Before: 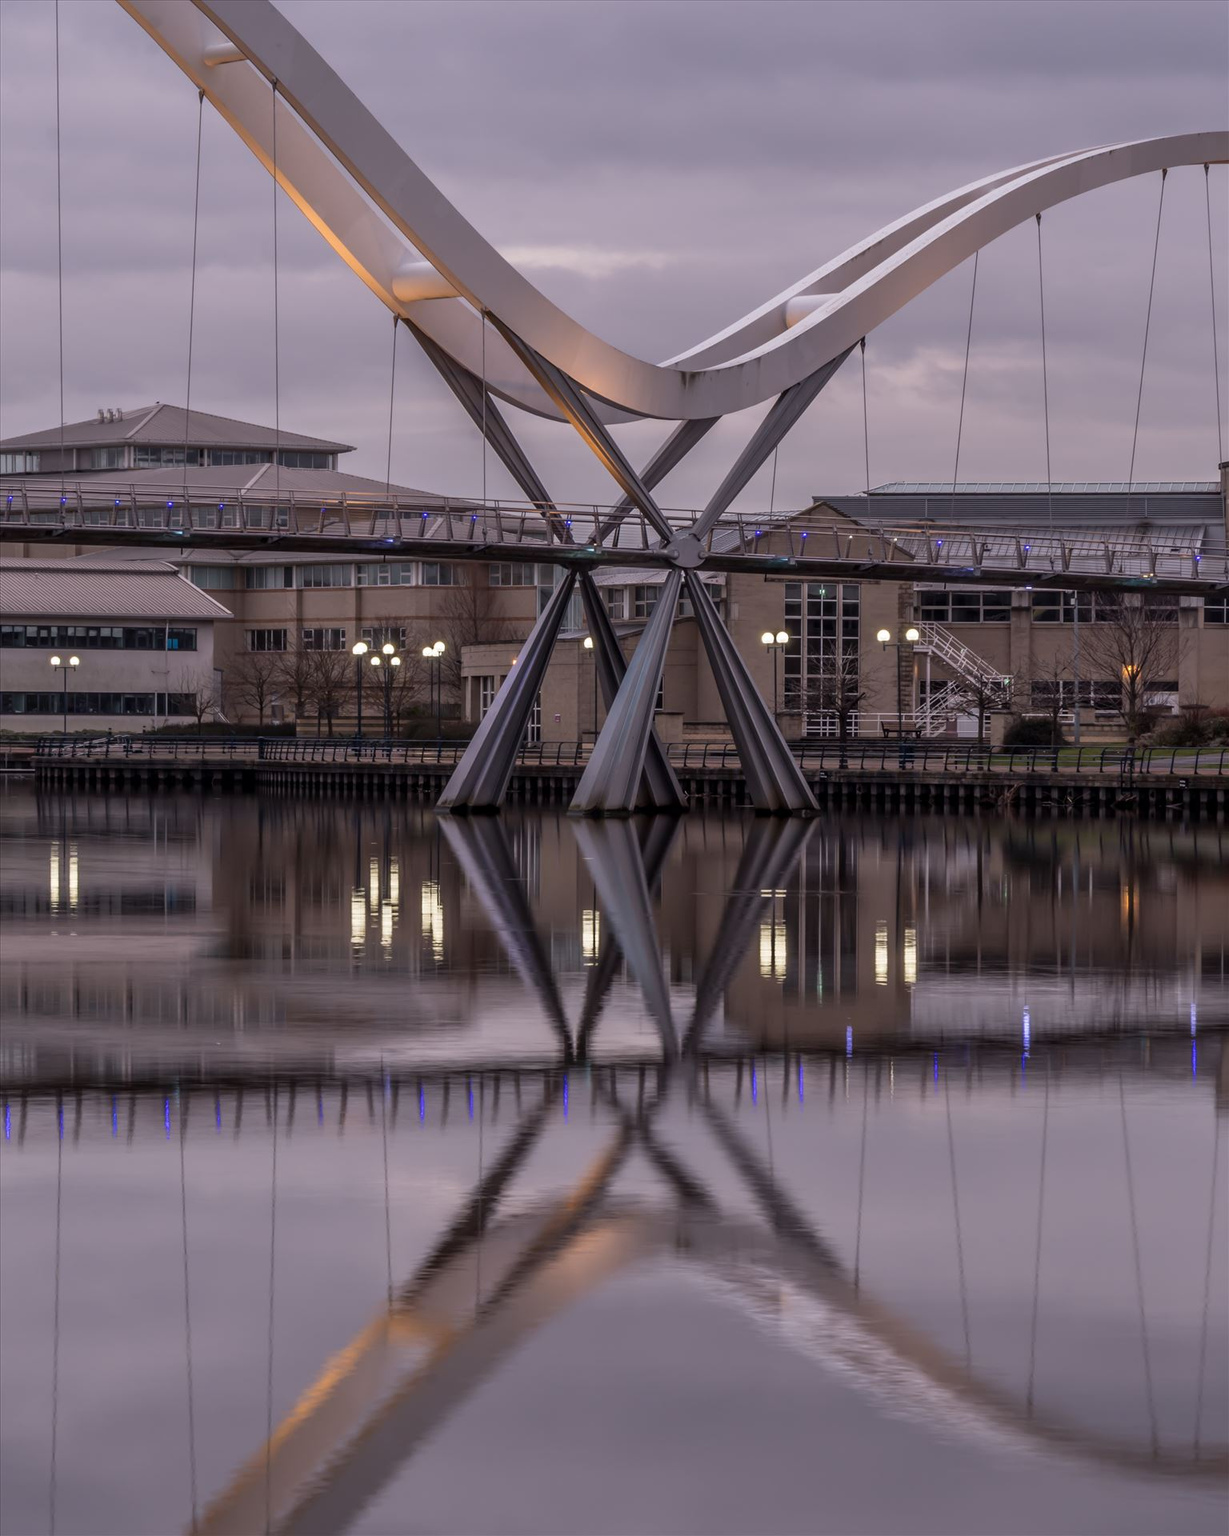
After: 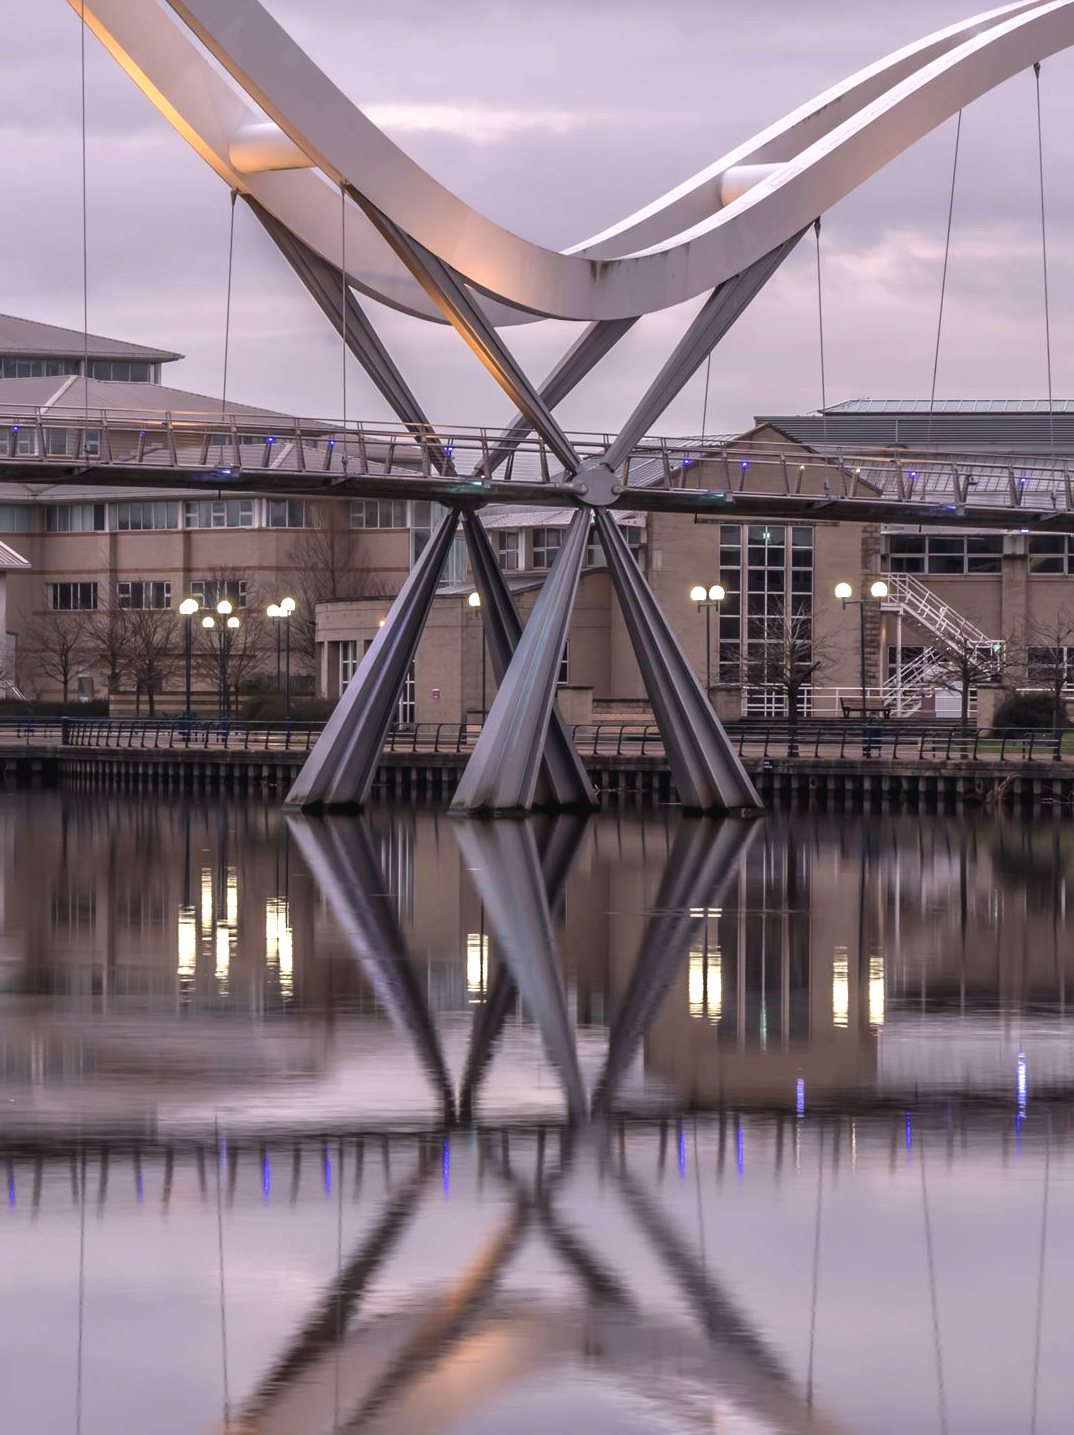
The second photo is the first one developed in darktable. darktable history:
exposure: black level correction -0.002, exposure 0.708 EV, compensate exposure bias true, compensate highlight preservation false
crop and rotate: left 17.046%, top 10.659%, right 12.989%, bottom 14.553%
